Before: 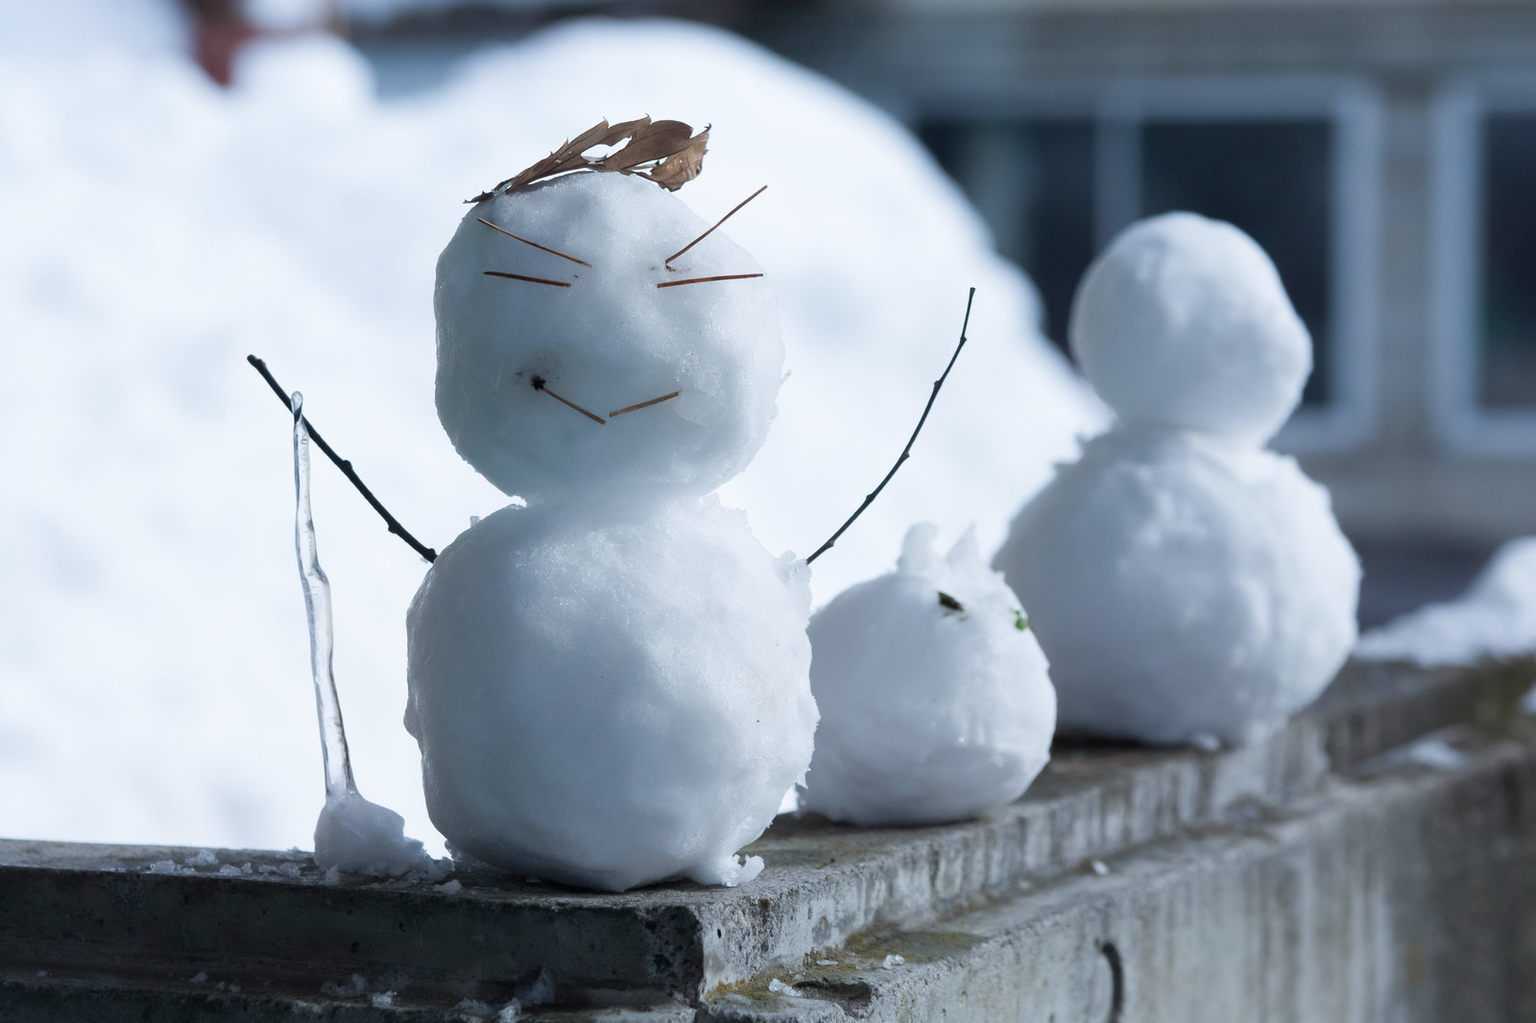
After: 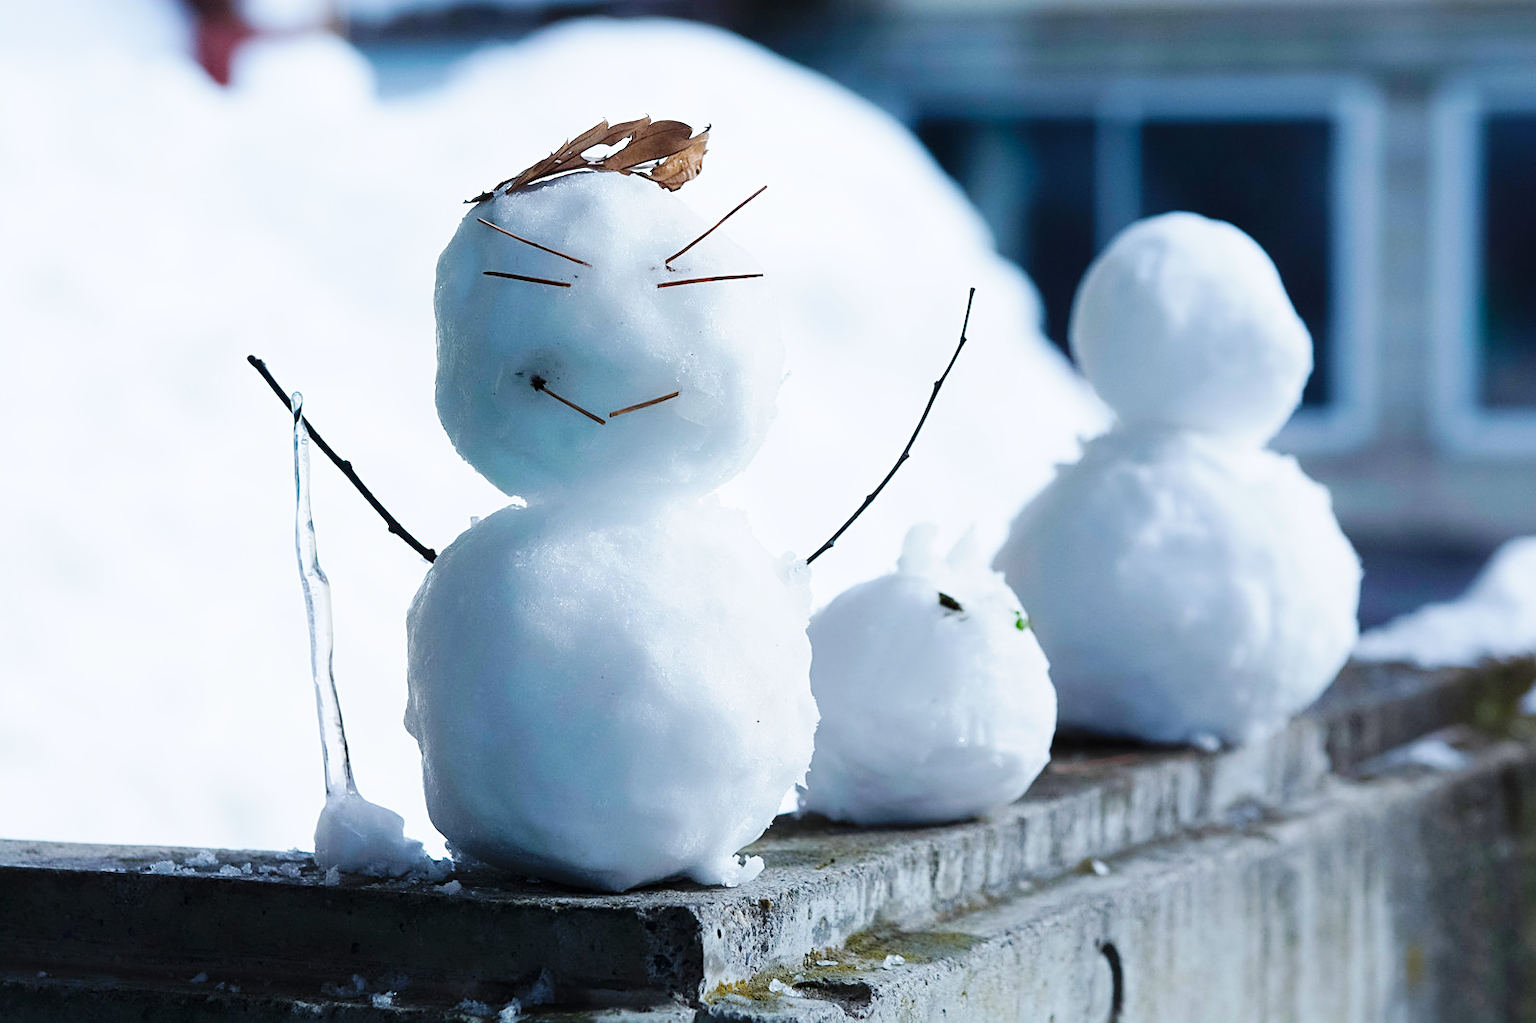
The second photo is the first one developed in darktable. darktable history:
color zones: curves: ch1 [(0, 0.525) (0.143, 0.556) (0.286, 0.52) (0.429, 0.5) (0.571, 0.5) (0.714, 0.5) (0.857, 0.503) (1, 0.525)]
color balance rgb: perceptual saturation grading › global saturation 20%, global vibrance 20%
sharpen: on, module defaults
base curve: curves: ch0 [(0, 0) (0.036, 0.025) (0.121, 0.166) (0.206, 0.329) (0.605, 0.79) (1, 1)], preserve colors none
